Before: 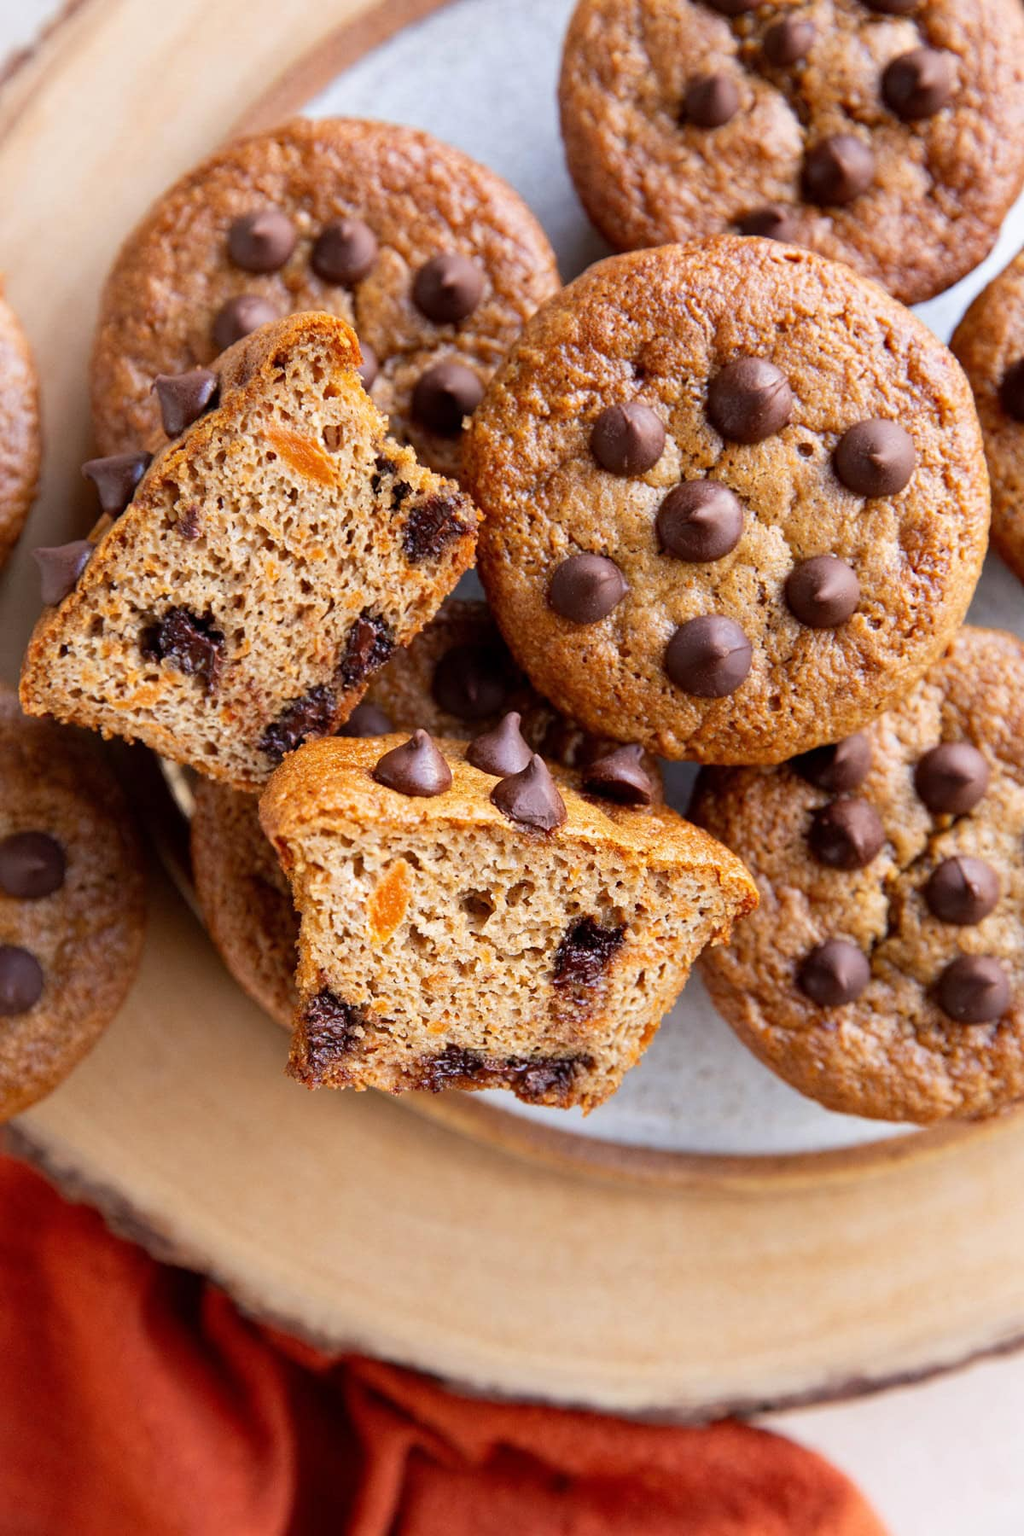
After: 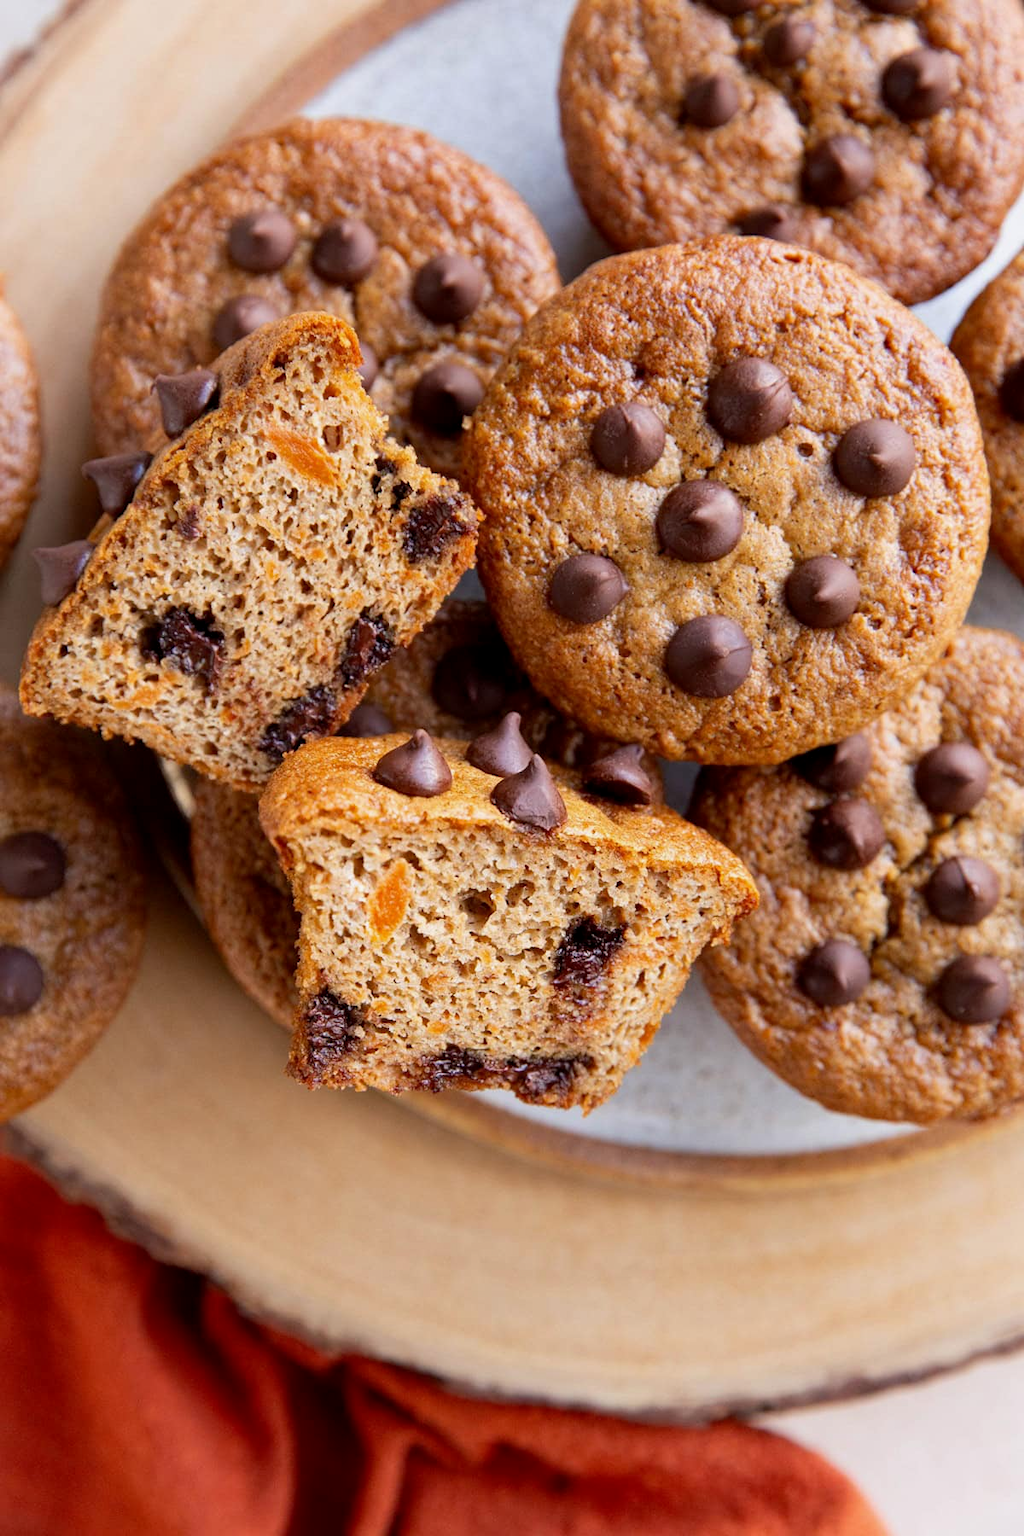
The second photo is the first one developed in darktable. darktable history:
exposure: black level correction 0.002, exposure -0.098 EV, compensate highlight preservation false
